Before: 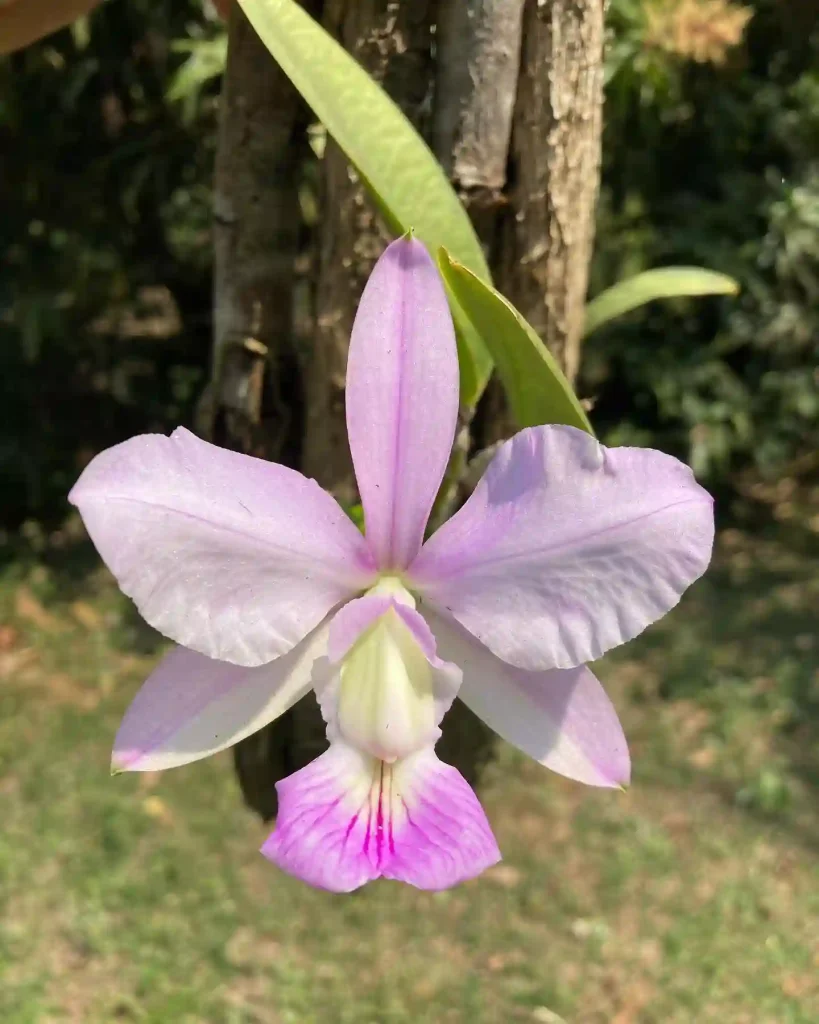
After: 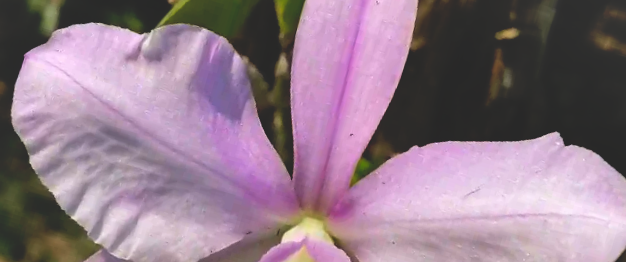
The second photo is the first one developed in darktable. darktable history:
base curve: curves: ch0 [(0, 0.02) (0.083, 0.036) (1, 1)], preserve colors none
crop and rotate: angle 16.12°, top 30.835%, bottom 35.653%
shadows and highlights: soften with gaussian
